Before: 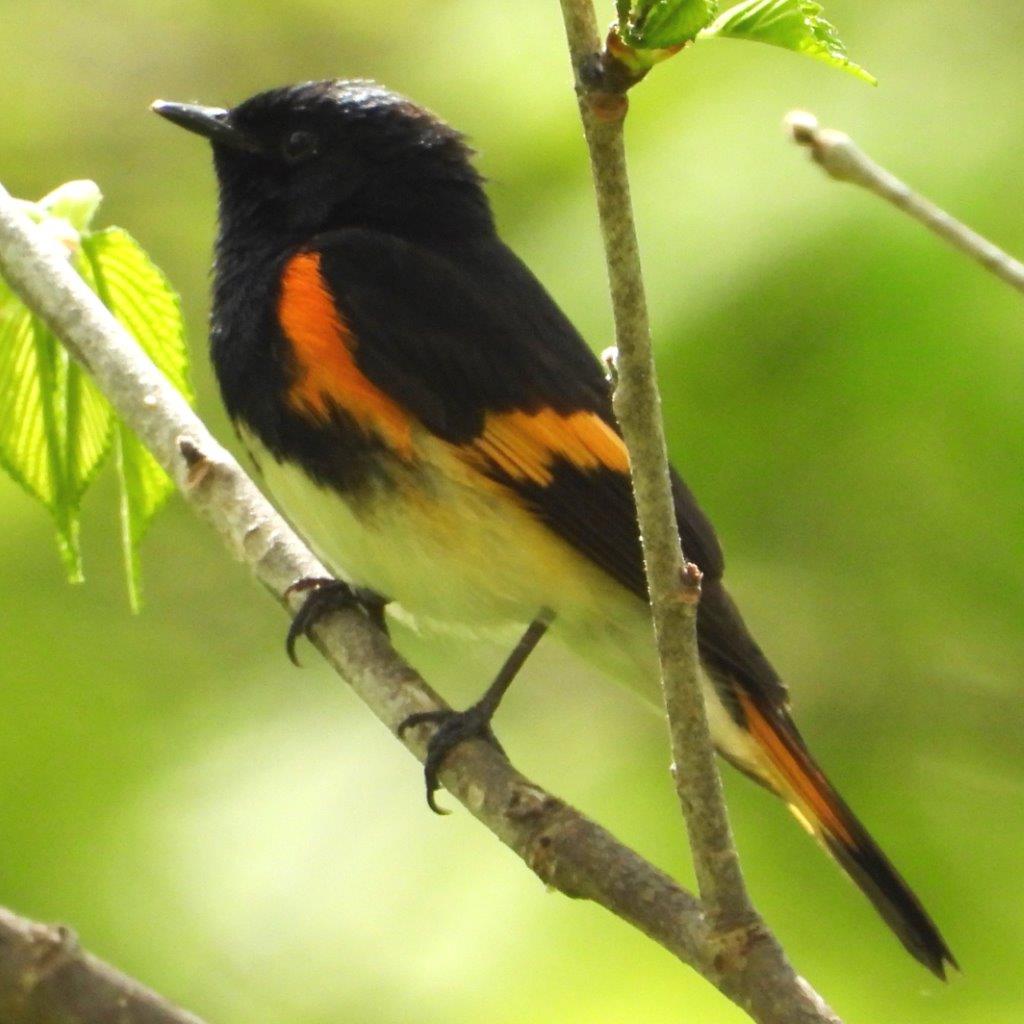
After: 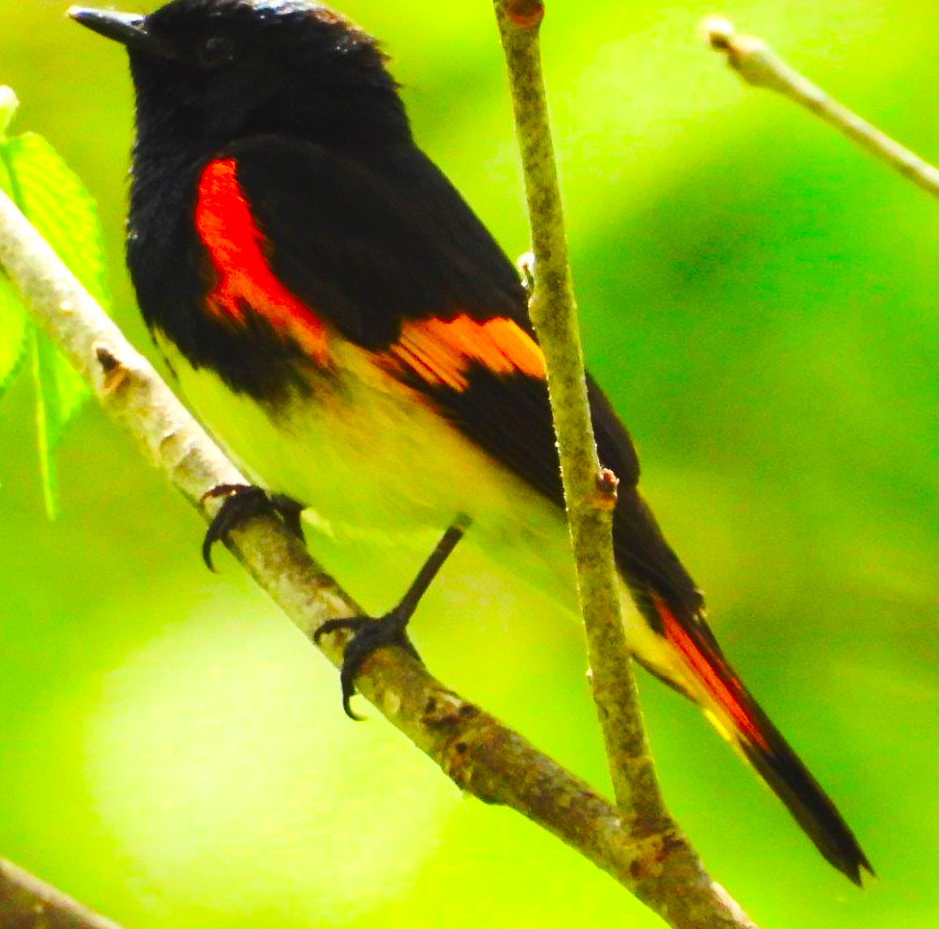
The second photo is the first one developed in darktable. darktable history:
contrast brightness saturation: contrast 0.2, brightness 0.2, saturation 0.8
base curve: curves: ch0 [(0, 0) (0.073, 0.04) (0.157, 0.139) (0.492, 0.492) (0.758, 0.758) (1, 1)], preserve colors none
crop and rotate: left 8.262%, top 9.226%
